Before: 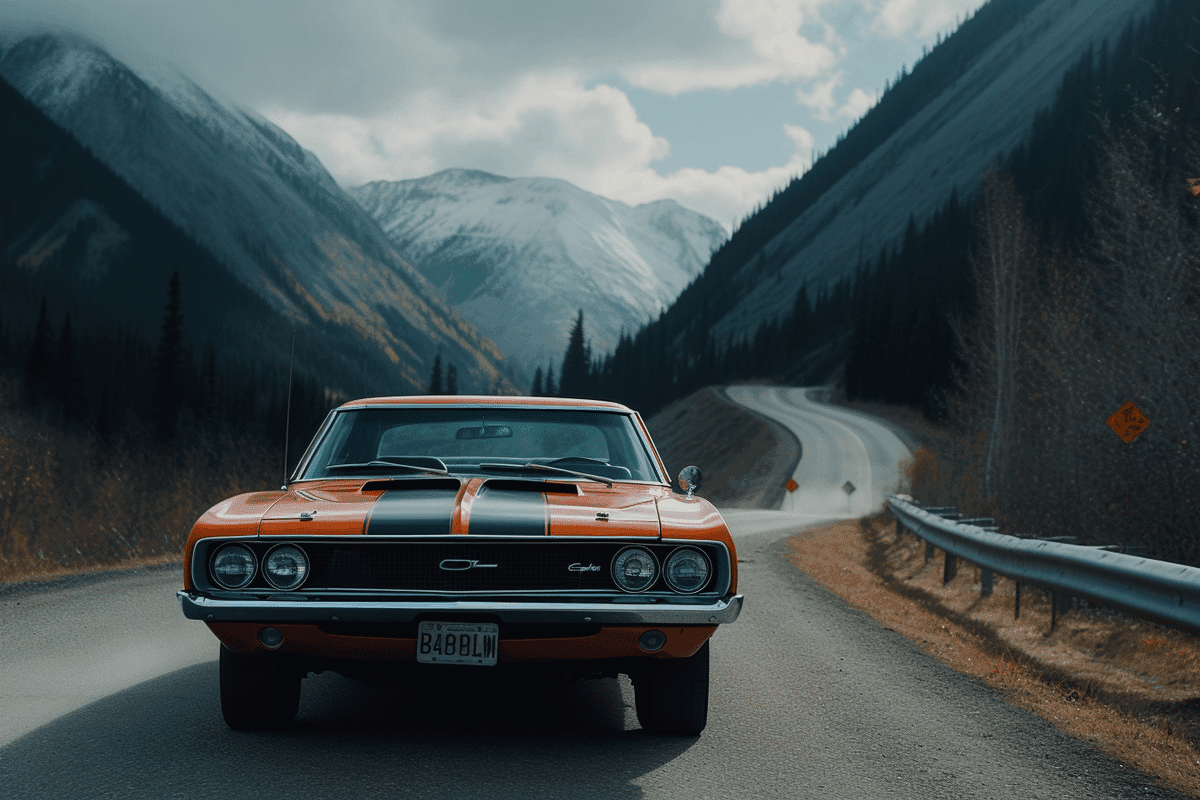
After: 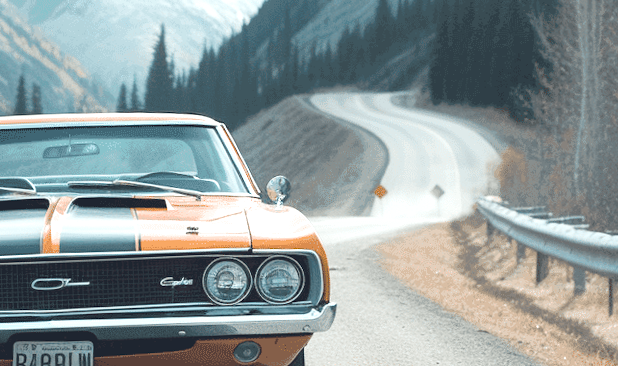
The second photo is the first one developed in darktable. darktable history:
rotate and perspective: rotation -2.29°, automatic cropping off
crop: left 35.03%, top 36.625%, right 14.663%, bottom 20.057%
tone equalizer "contrast tone curve: medium": -8 EV -0.75 EV, -7 EV -0.7 EV, -6 EV -0.6 EV, -5 EV -0.4 EV, -3 EV 0.4 EV, -2 EV 0.6 EV, -1 EV 0.7 EV, +0 EV 0.75 EV, edges refinement/feathering 500, mask exposure compensation -1.57 EV, preserve details no
